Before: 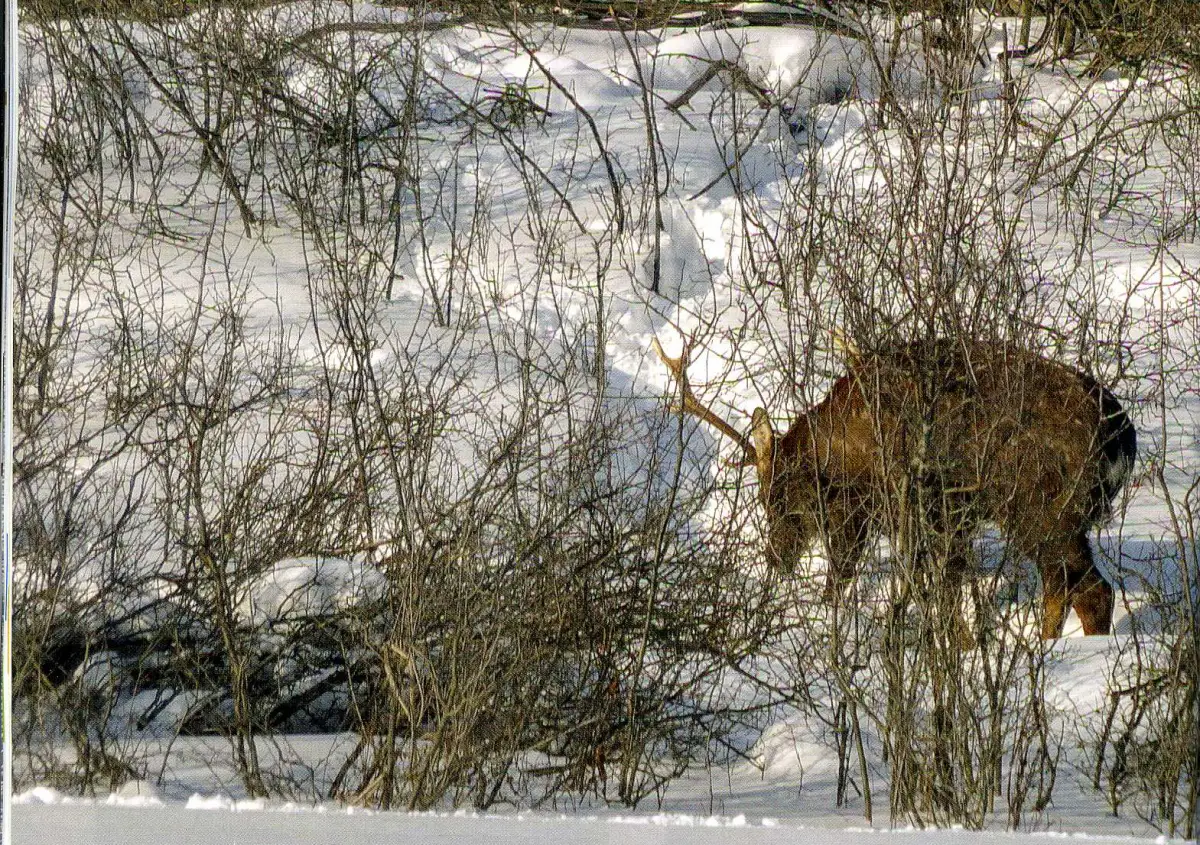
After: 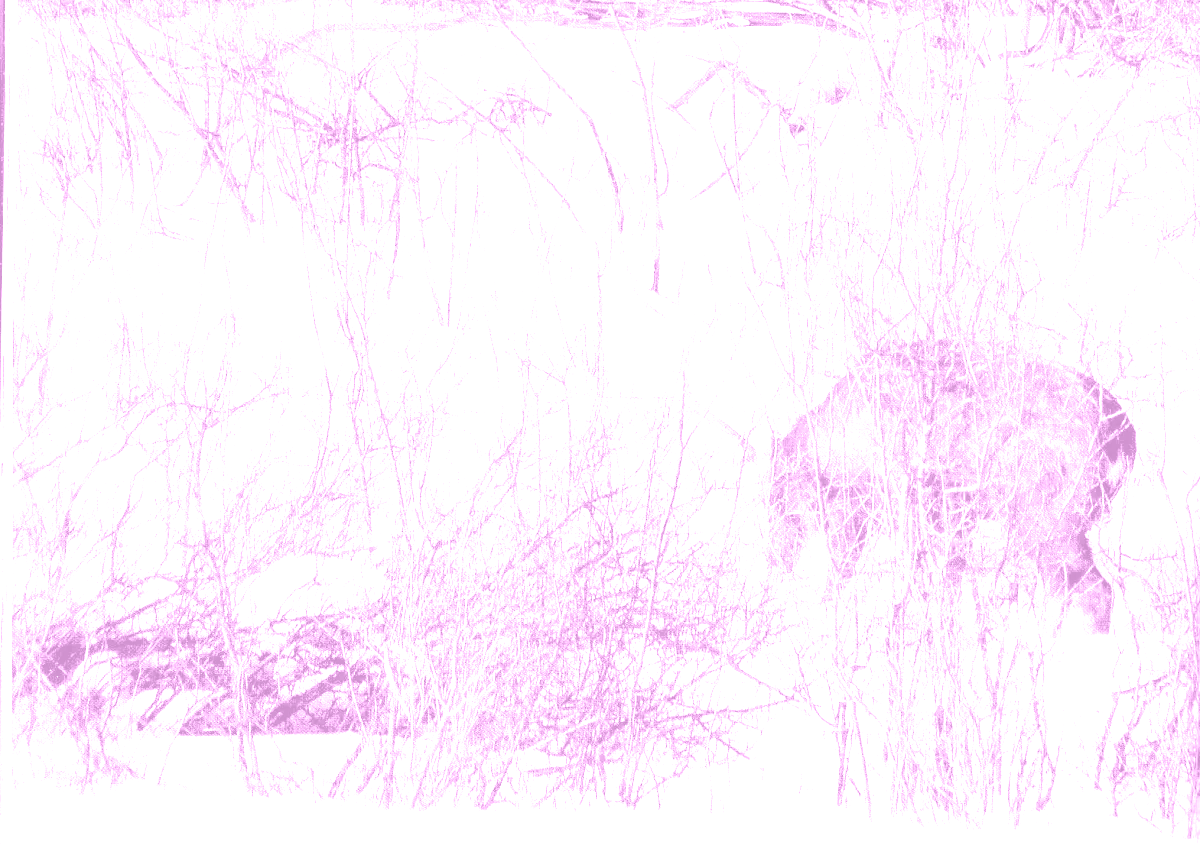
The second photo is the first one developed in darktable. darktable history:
white balance: red 4.26, blue 1.802
colorize: hue 331.2°, saturation 69%, source mix 30.28%, lightness 69.02%, version 1
exposure: black level correction 0, exposure 1.5 EV, compensate exposure bias true, compensate highlight preservation false
